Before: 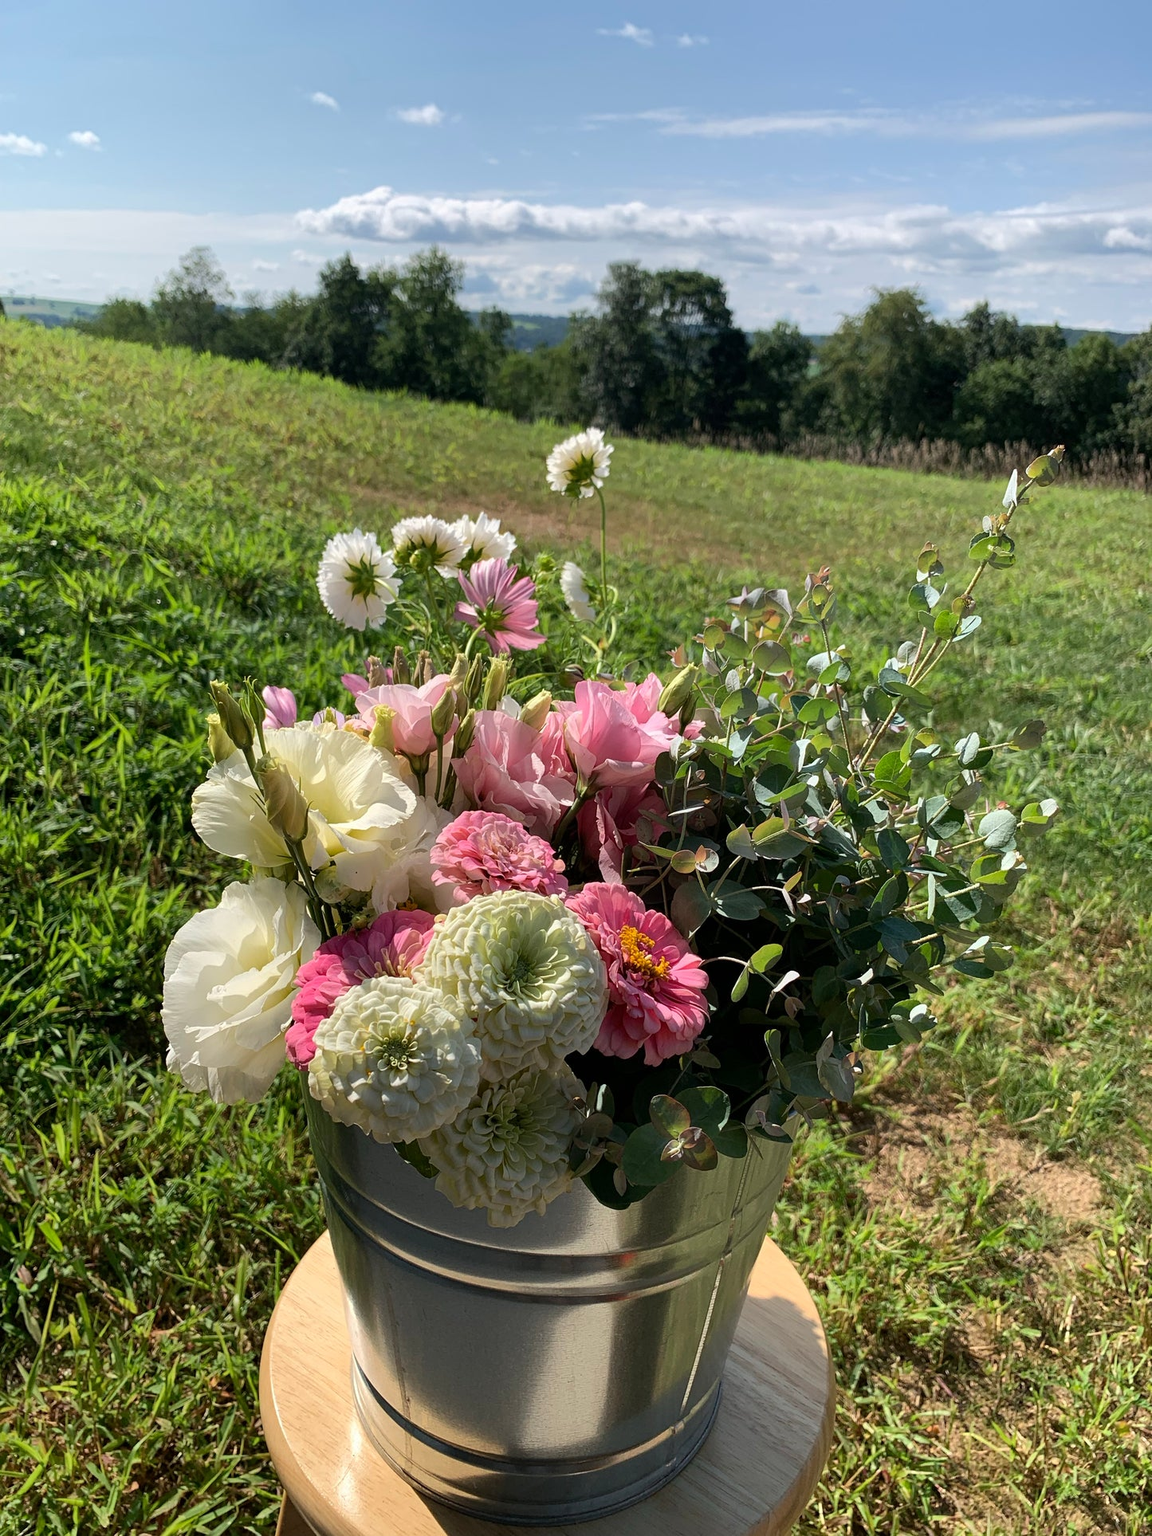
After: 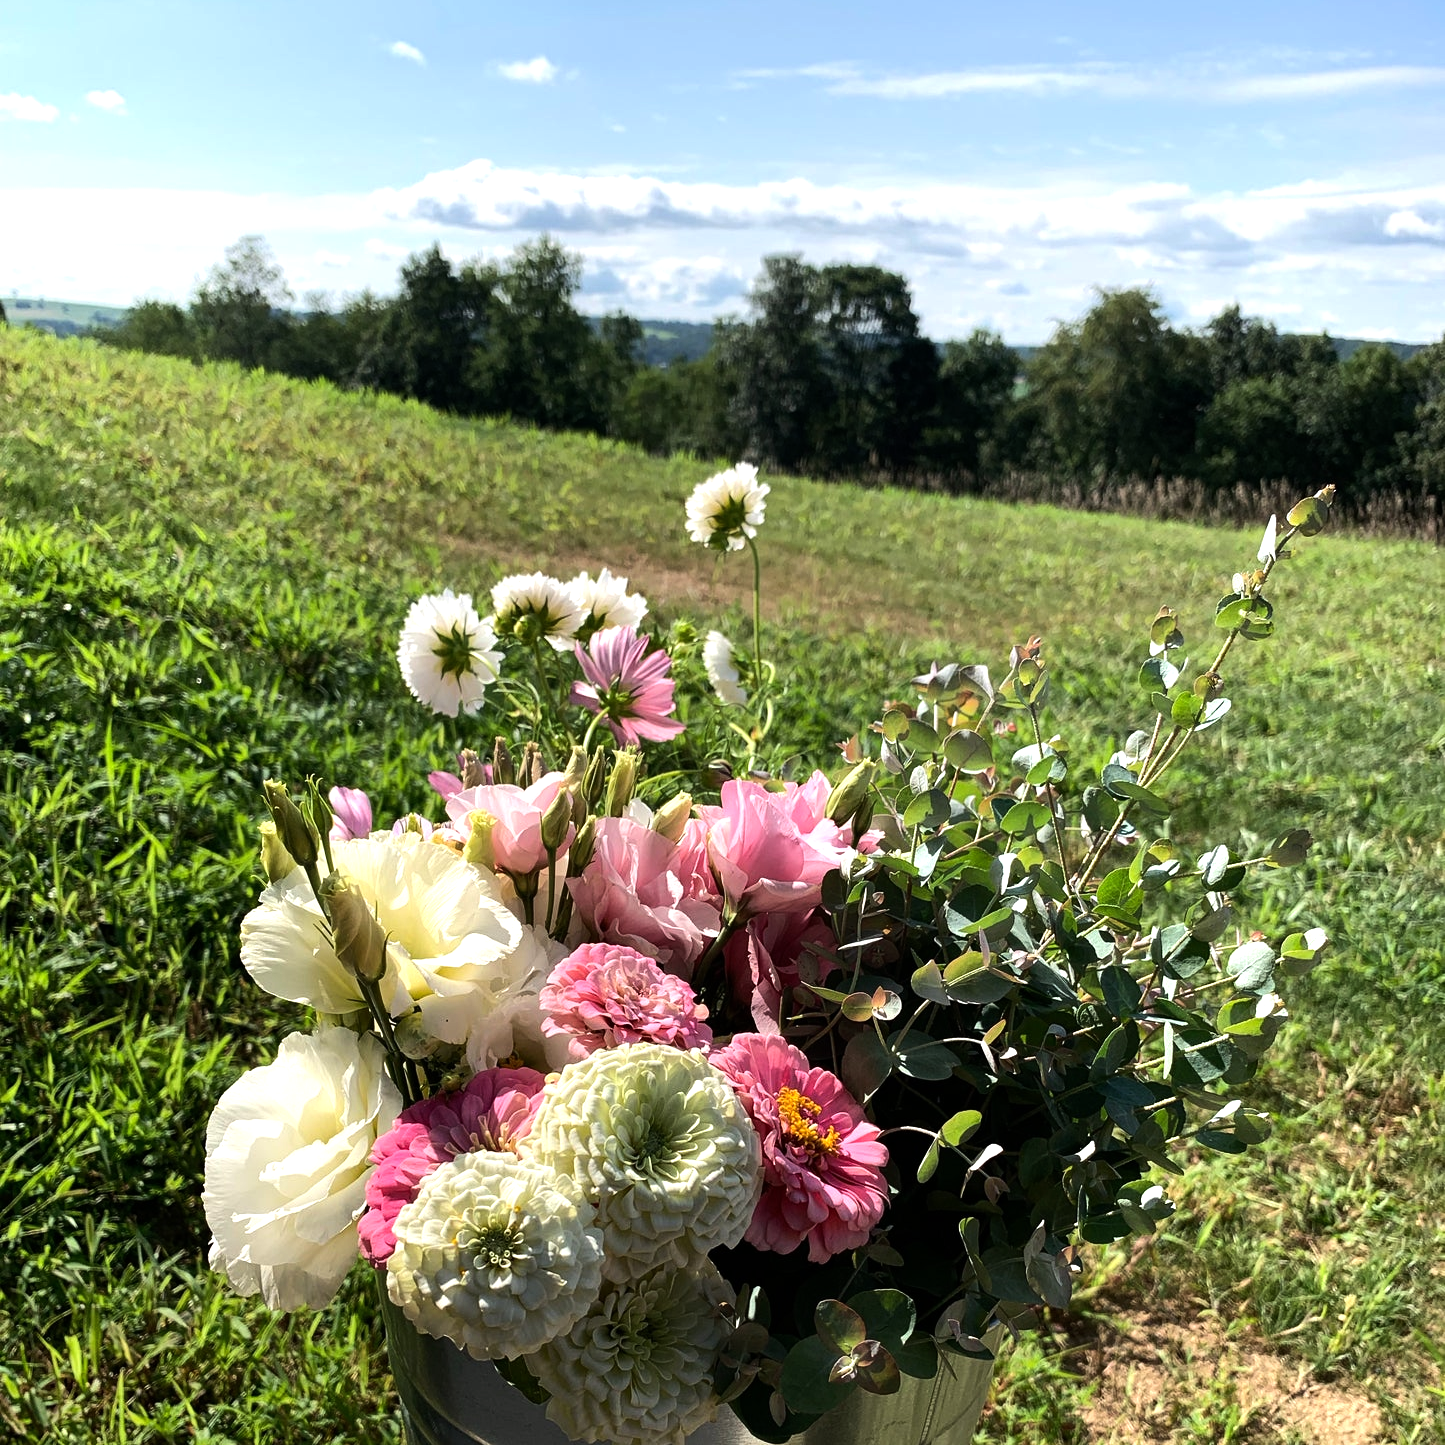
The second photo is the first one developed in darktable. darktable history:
crop: top 3.857%, bottom 21.132%
tone equalizer: -8 EV -0.75 EV, -7 EV -0.7 EV, -6 EV -0.6 EV, -5 EV -0.4 EV, -3 EV 0.4 EV, -2 EV 0.6 EV, -1 EV 0.7 EV, +0 EV 0.75 EV, edges refinement/feathering 500, mask exposure compensation -1.57 EV, preserve details no
